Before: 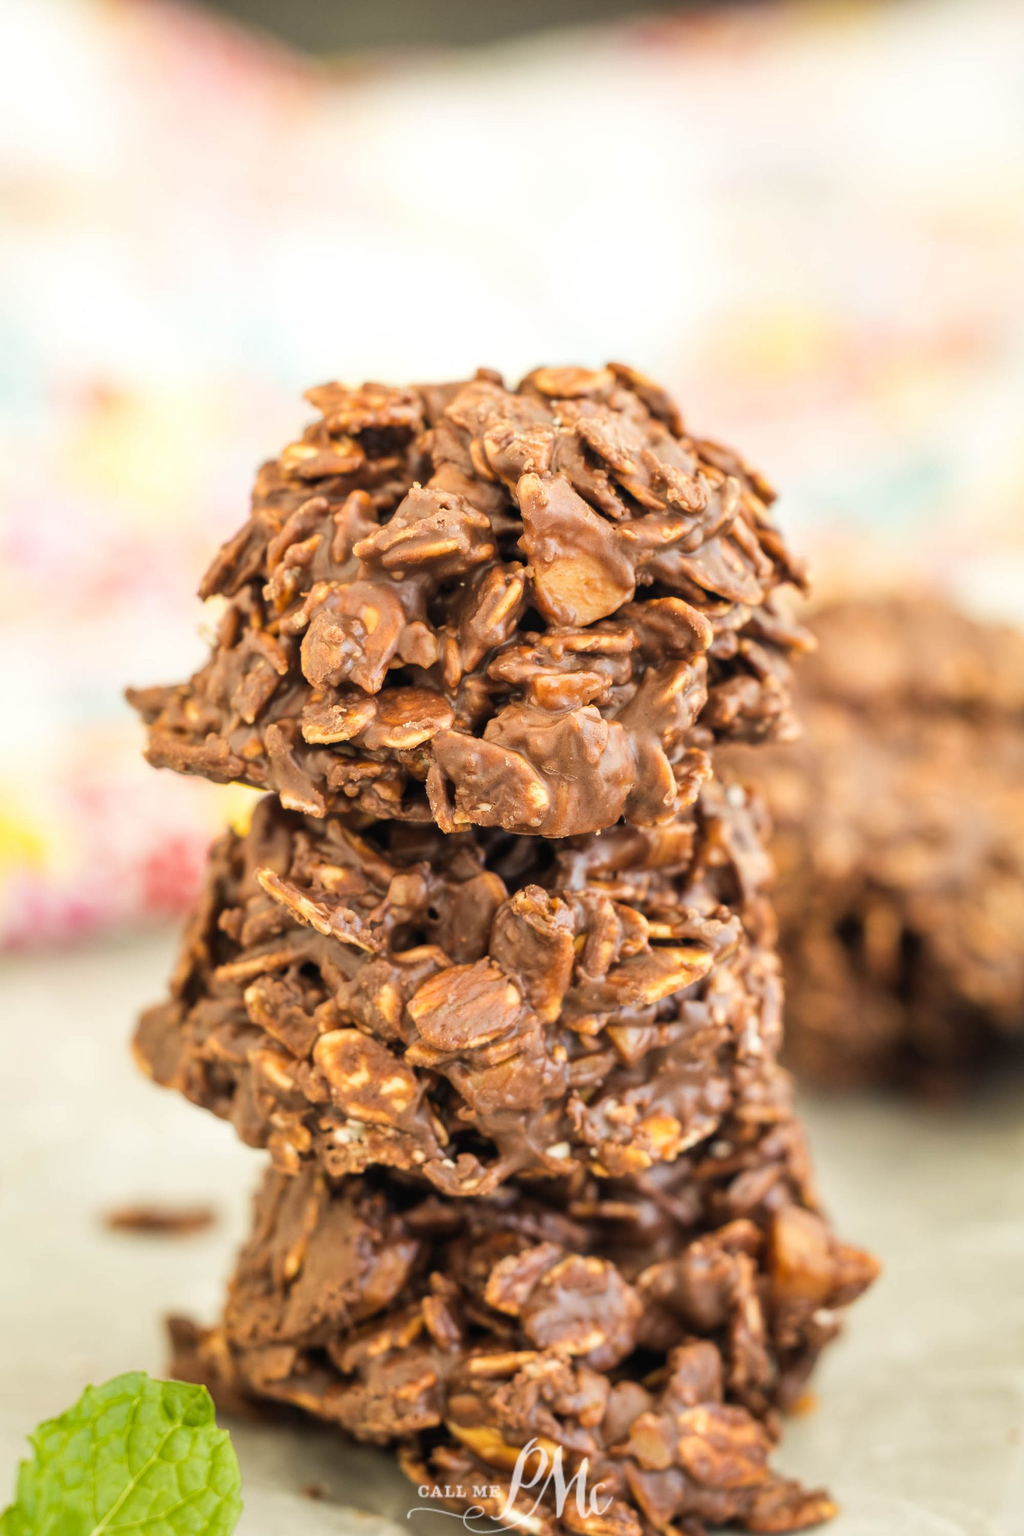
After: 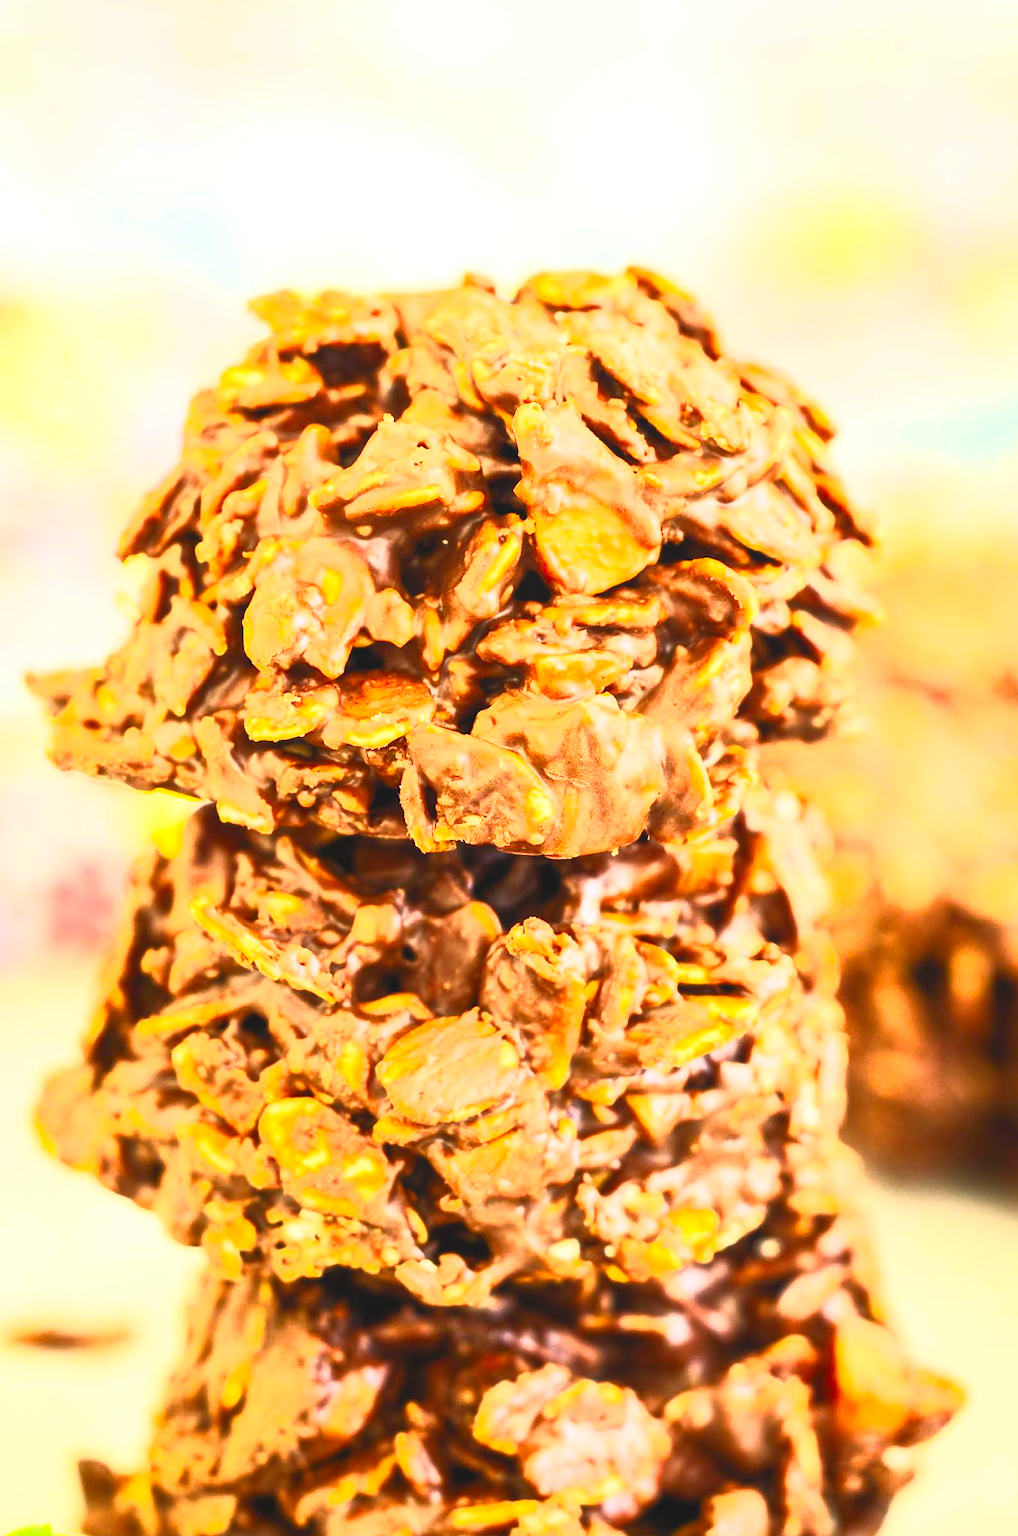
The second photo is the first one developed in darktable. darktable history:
crop and rotate: left 10.393%, top 9.828%, right 9.987%, bottom 10.112%
contrast brightness saturation: contrast 0.994, brightness 0.984, saturation 0.991
